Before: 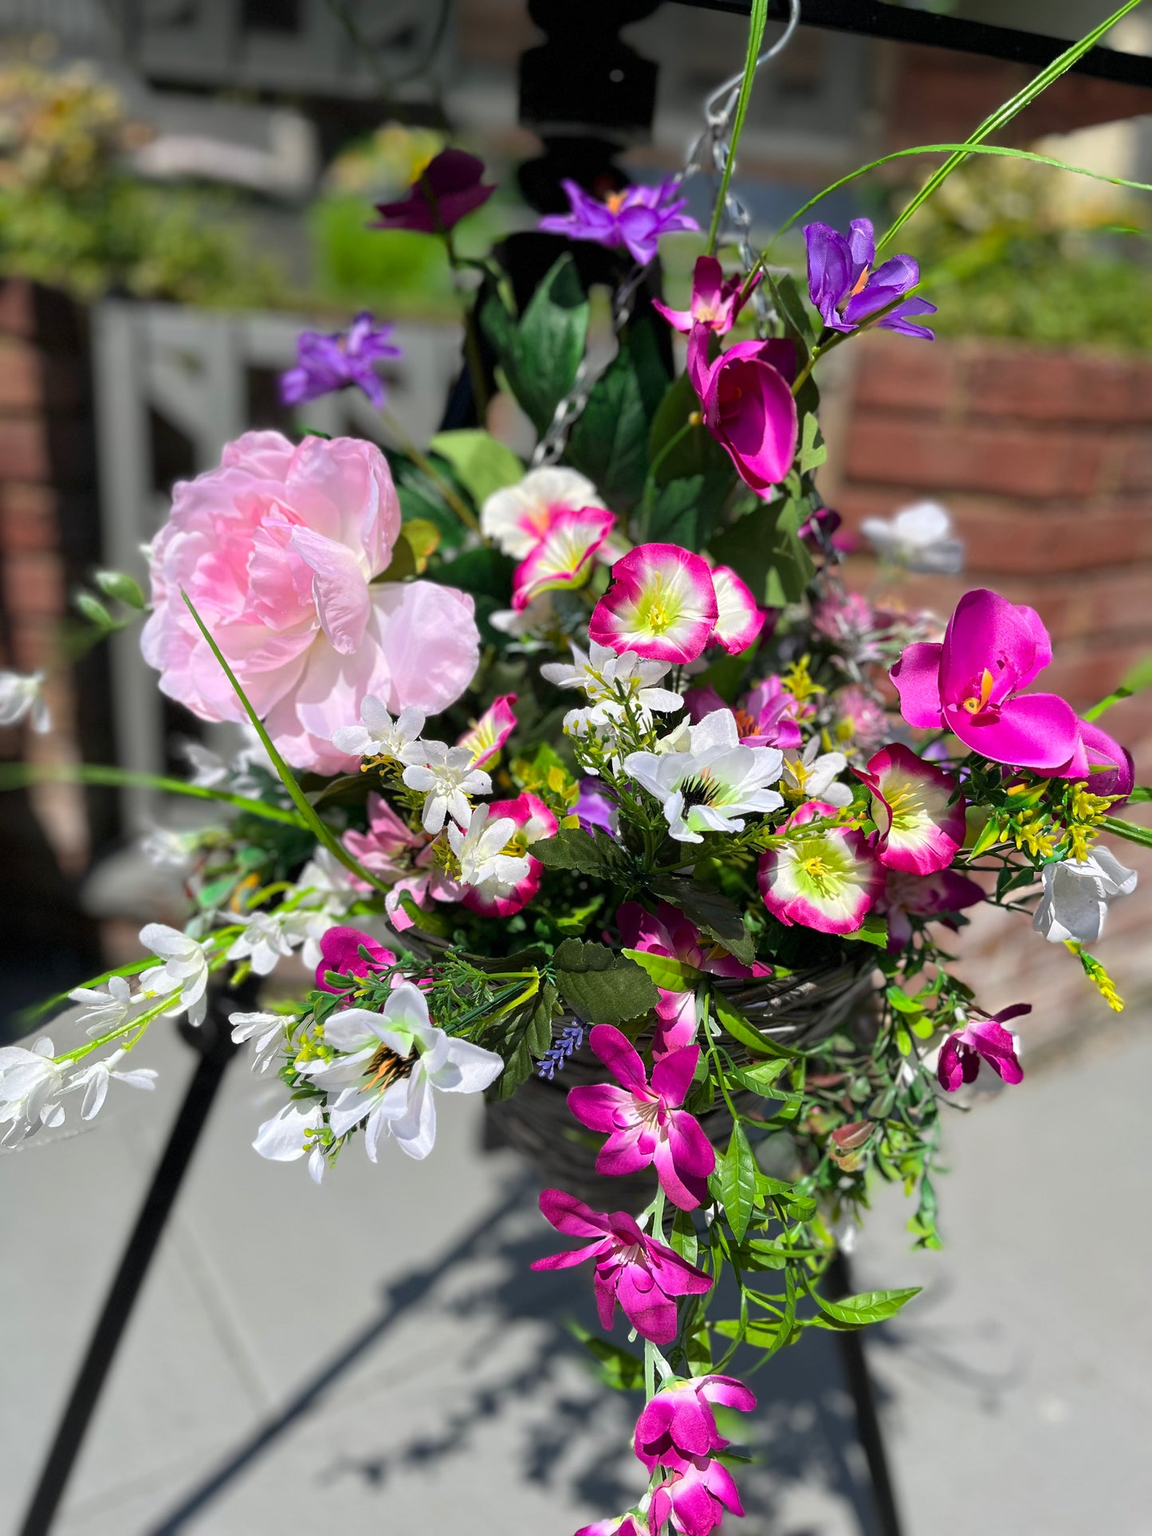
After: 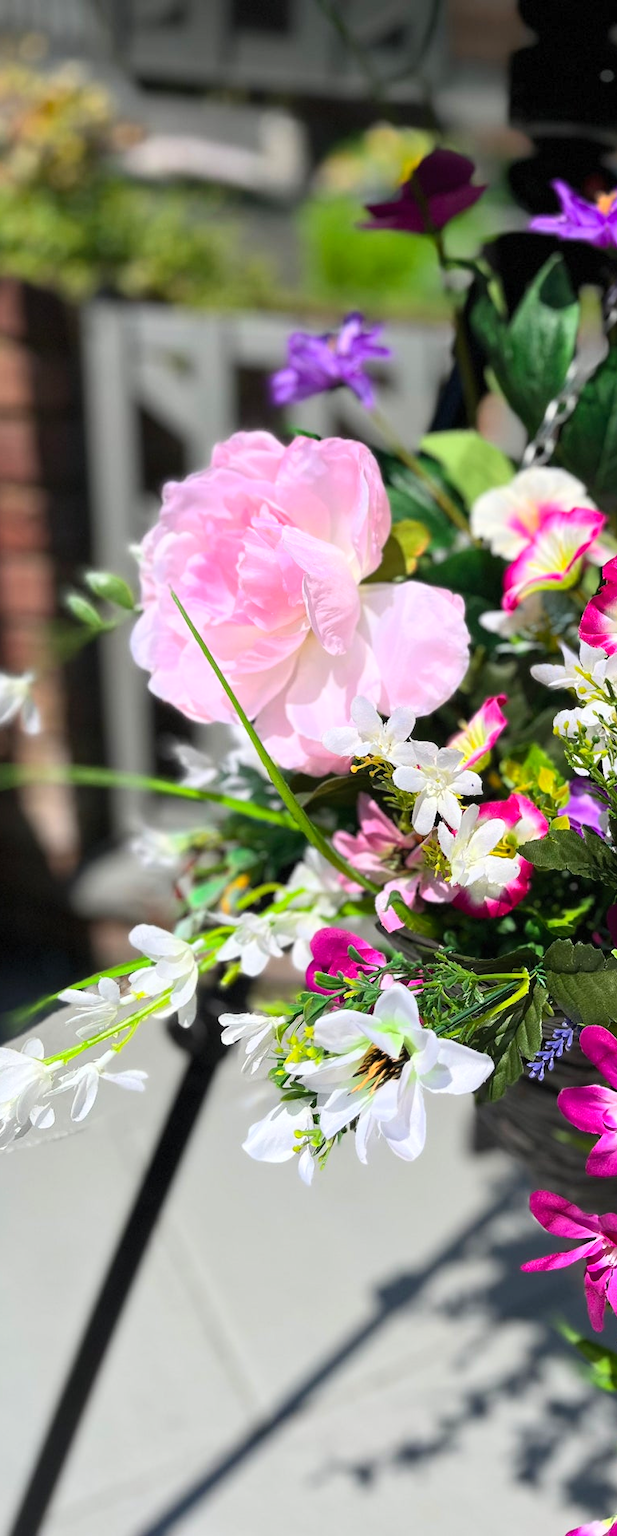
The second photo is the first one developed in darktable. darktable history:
crop: left 0.933%, right 45.47%, bottom 0.09%
contrast brightness saturation: contrast 0.198, brightness 0.15, saturation 0.142
